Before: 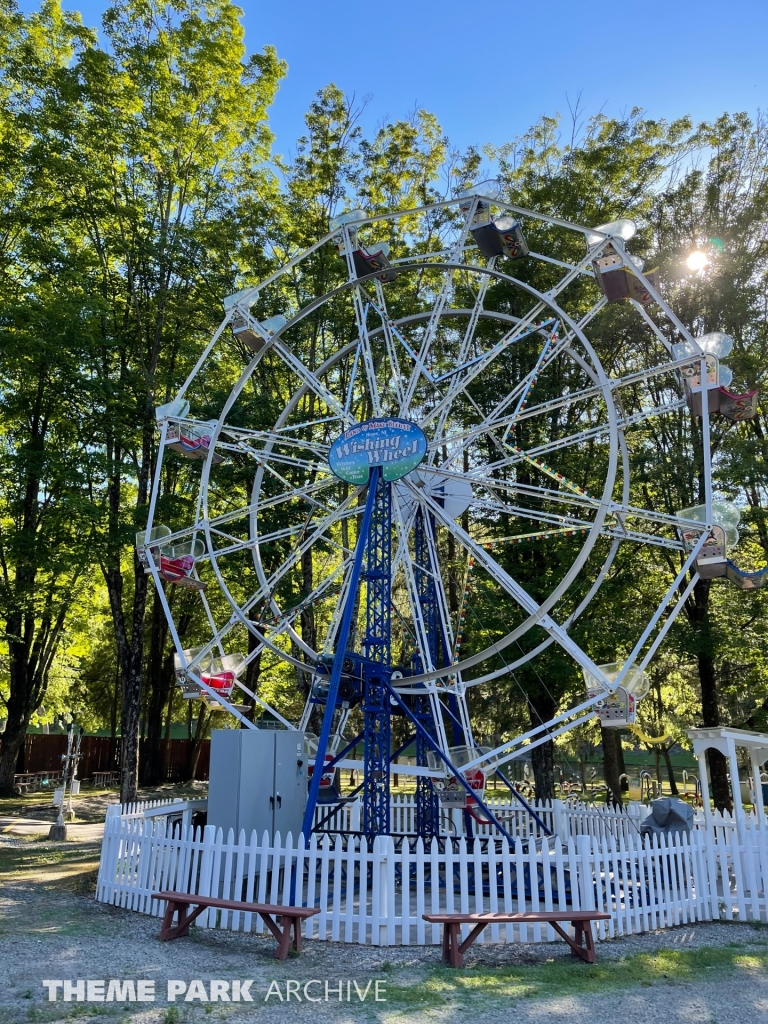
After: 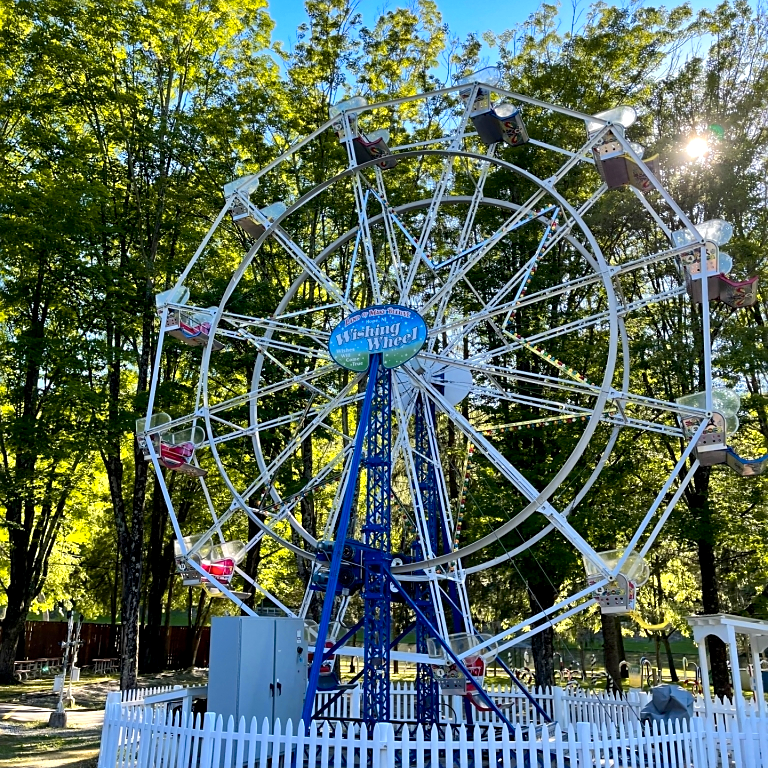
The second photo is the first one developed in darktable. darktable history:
sharpen: radius 1.863, amount 0.397, threshold 1.47
exposure: black level correction 0.003, exposure 0.148 EV, compensate highlight preservation false
color zones: curves: ch0 [(0.099, 0.624) (0.257, 0.596) (0.384, 0.376) (0.529, 0.492) (0.697, 0.564) (0.768, 0.532) (0.908, 0.644)]; ch1 [(0.112, 0.564) (0.254, 0.612) (0.432, 0.676) (0.592, 0.456) (0.743, 0.684) (0.888, 0.536)]; ch2 [(0.25, 0.5) (0.469, 0.36) (0.75, 0.5)]
crop: top 11.039%, bottom 13.894%
